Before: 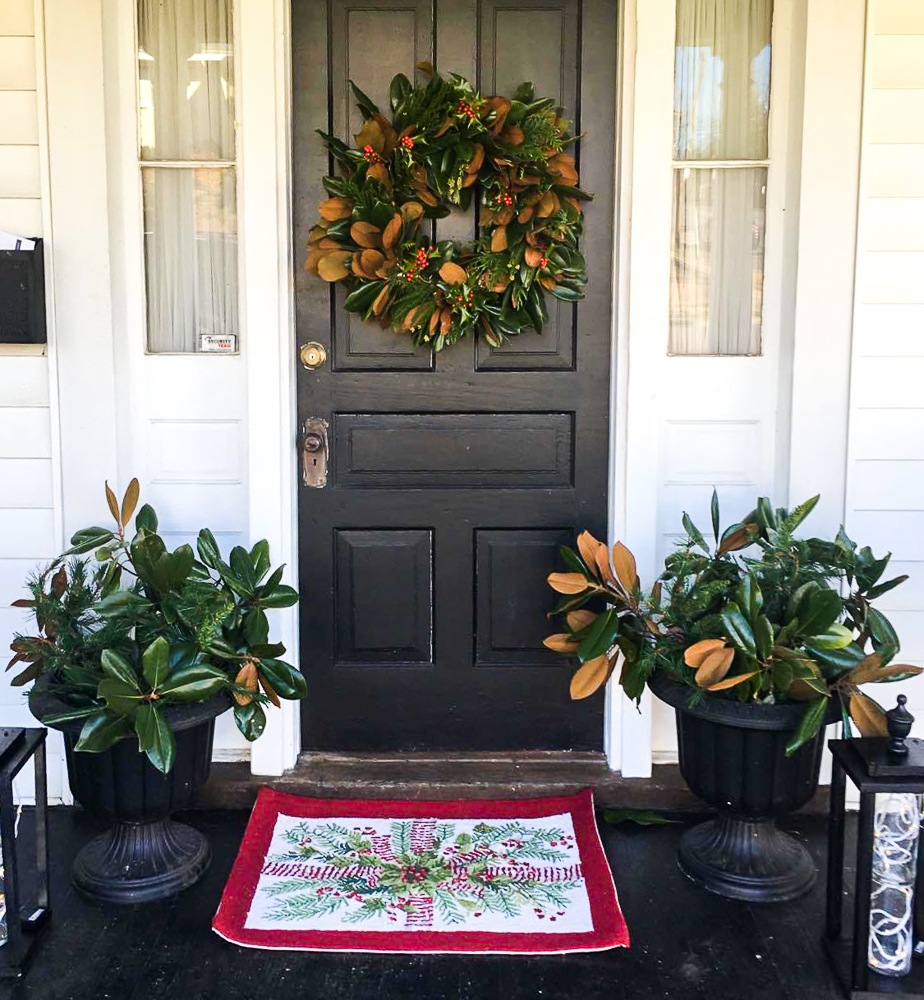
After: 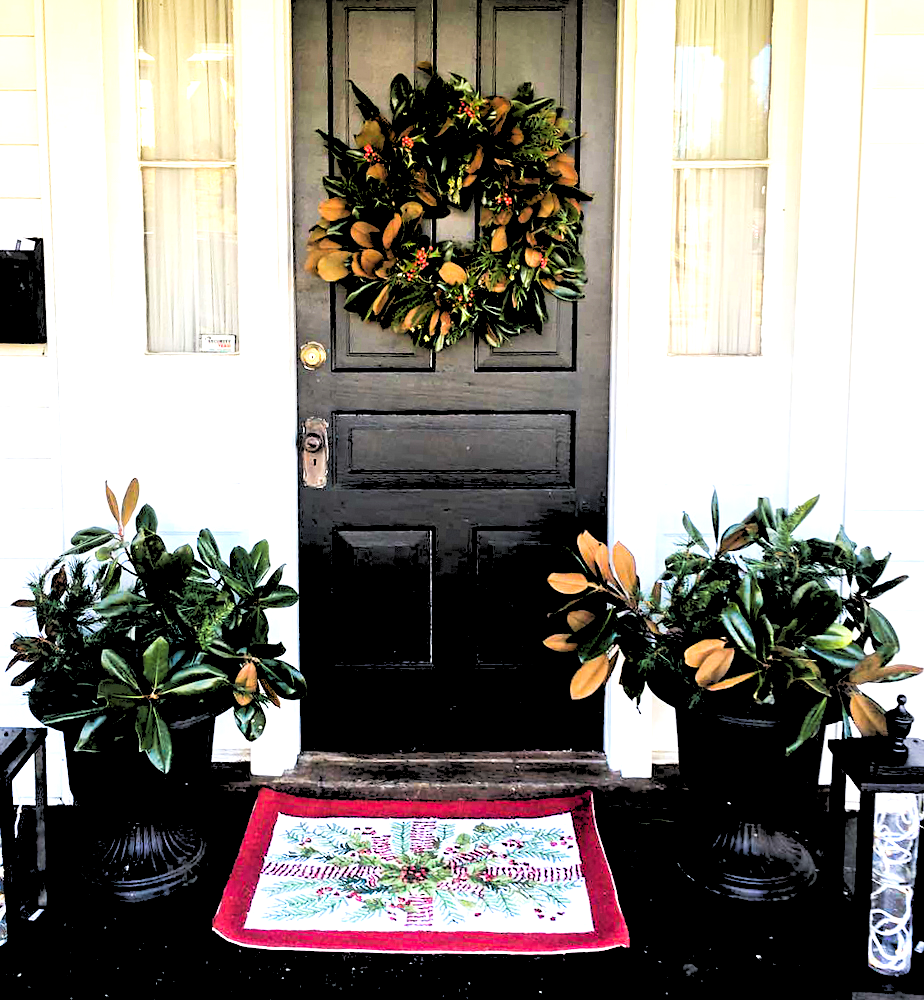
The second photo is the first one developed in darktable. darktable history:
tone equalizer: -8 EV -0.75 EV, -7 EV -0.7 EV, -6 EV -0.6 EV, -5 EV -0.4 EV, -3 EV 0.4 EV, -2 EV 0.6 EV, -1 EV 0.7 EV, +0 EV 0.75 EV, edges refinement/feathering 500, mask exposure compensation -1.57 EV, preserve details no
rgb levels: levels [[0.027, 0.429, 0.996], [0, 0.5, 1], [0, 0.5, 1]]
